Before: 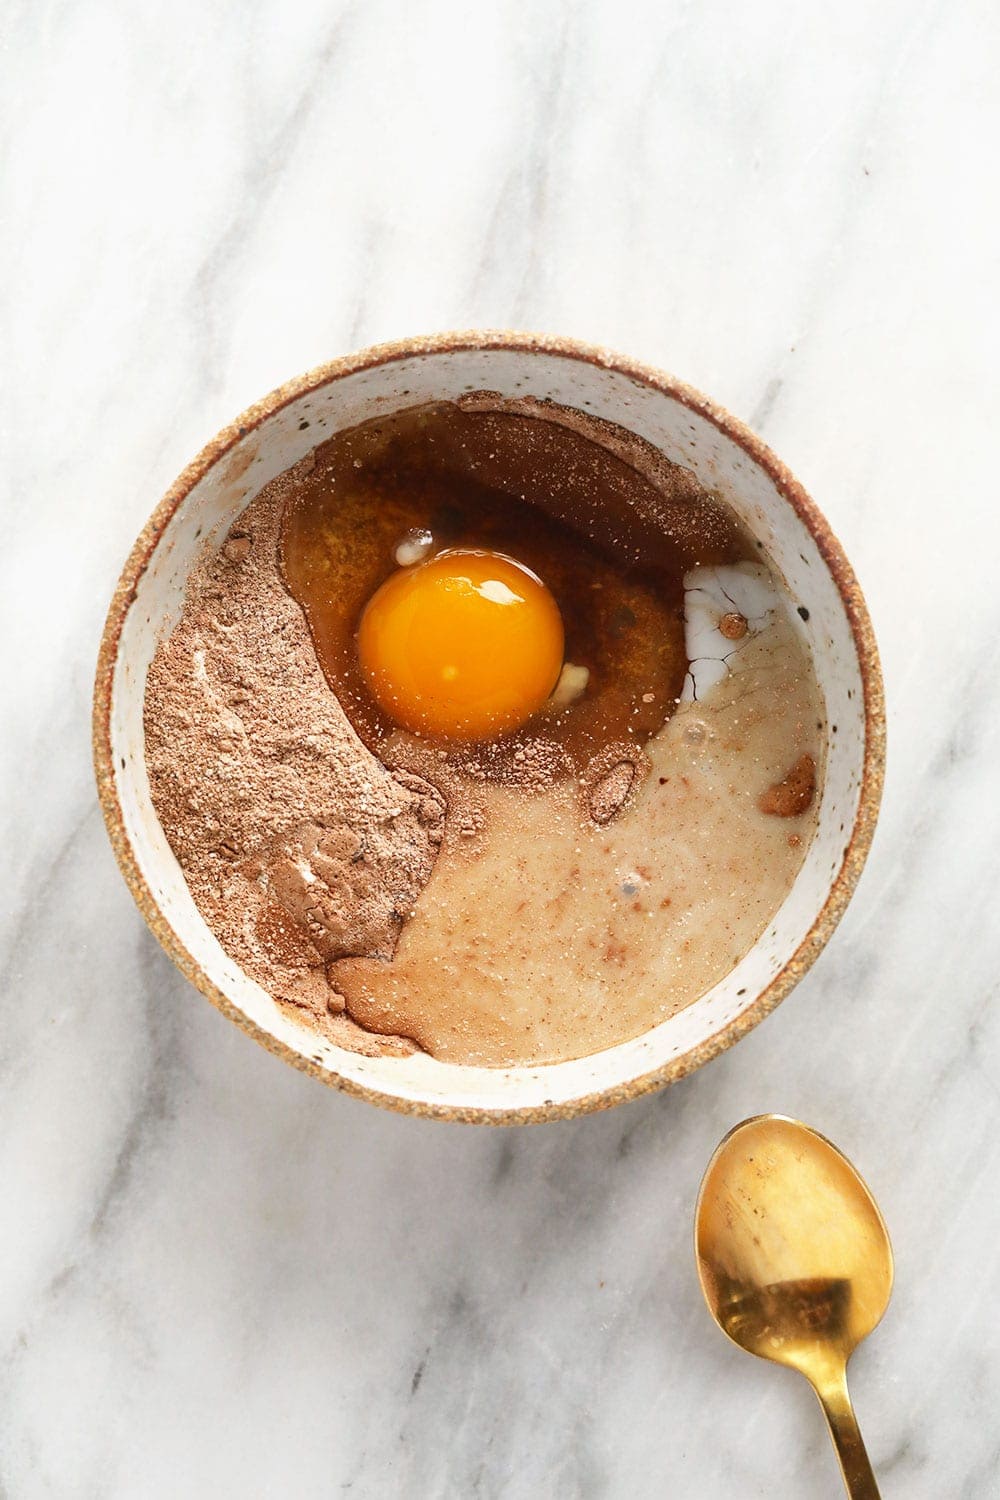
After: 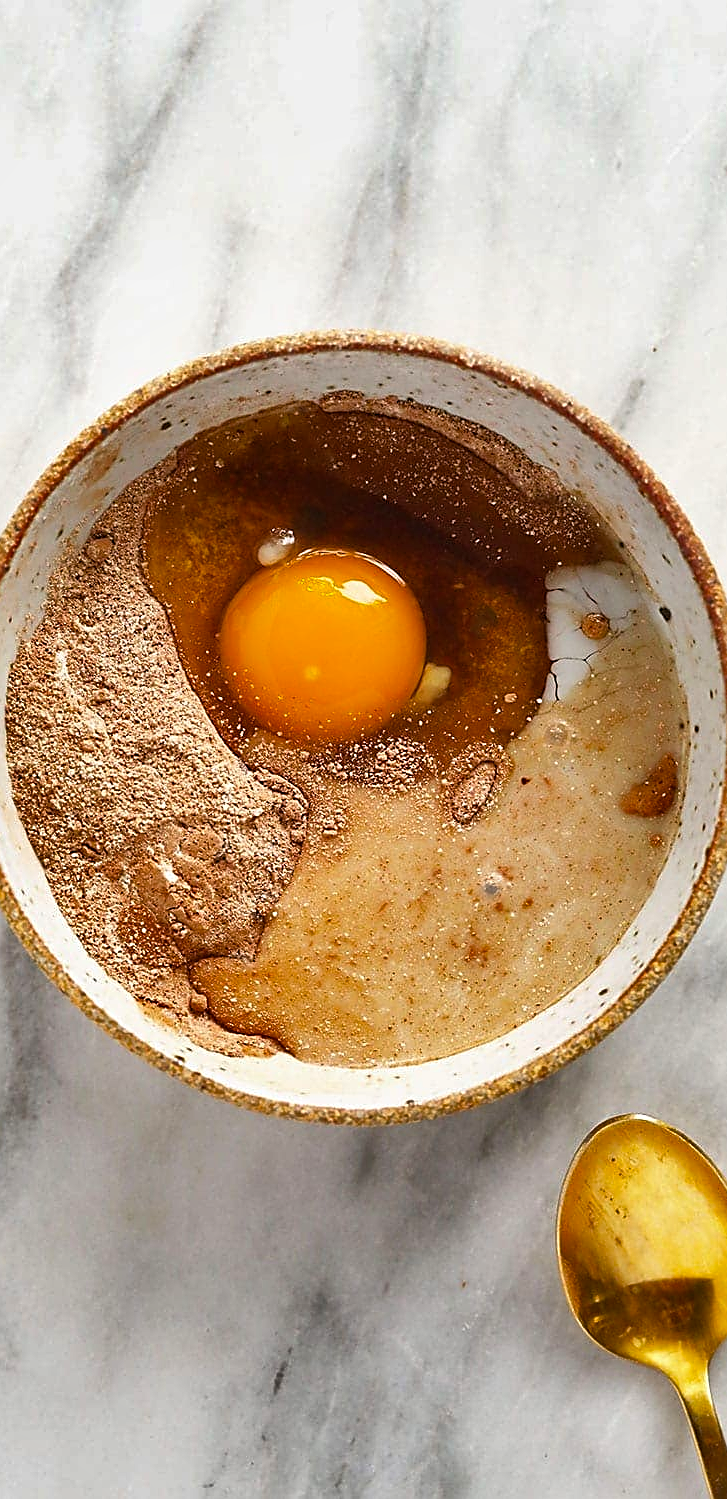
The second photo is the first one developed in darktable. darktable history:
shadows and highlights: shadows 58.44, highlights -60.46, soften with gaussian
crop: left 13.862%, top 0%, right 13.41%
levels: mode automatic, levels [0, 0.476, 0.951]
sharpen: amount 0.745
color balance rgb: perceptual saturation grading › global saturation 25.102%
